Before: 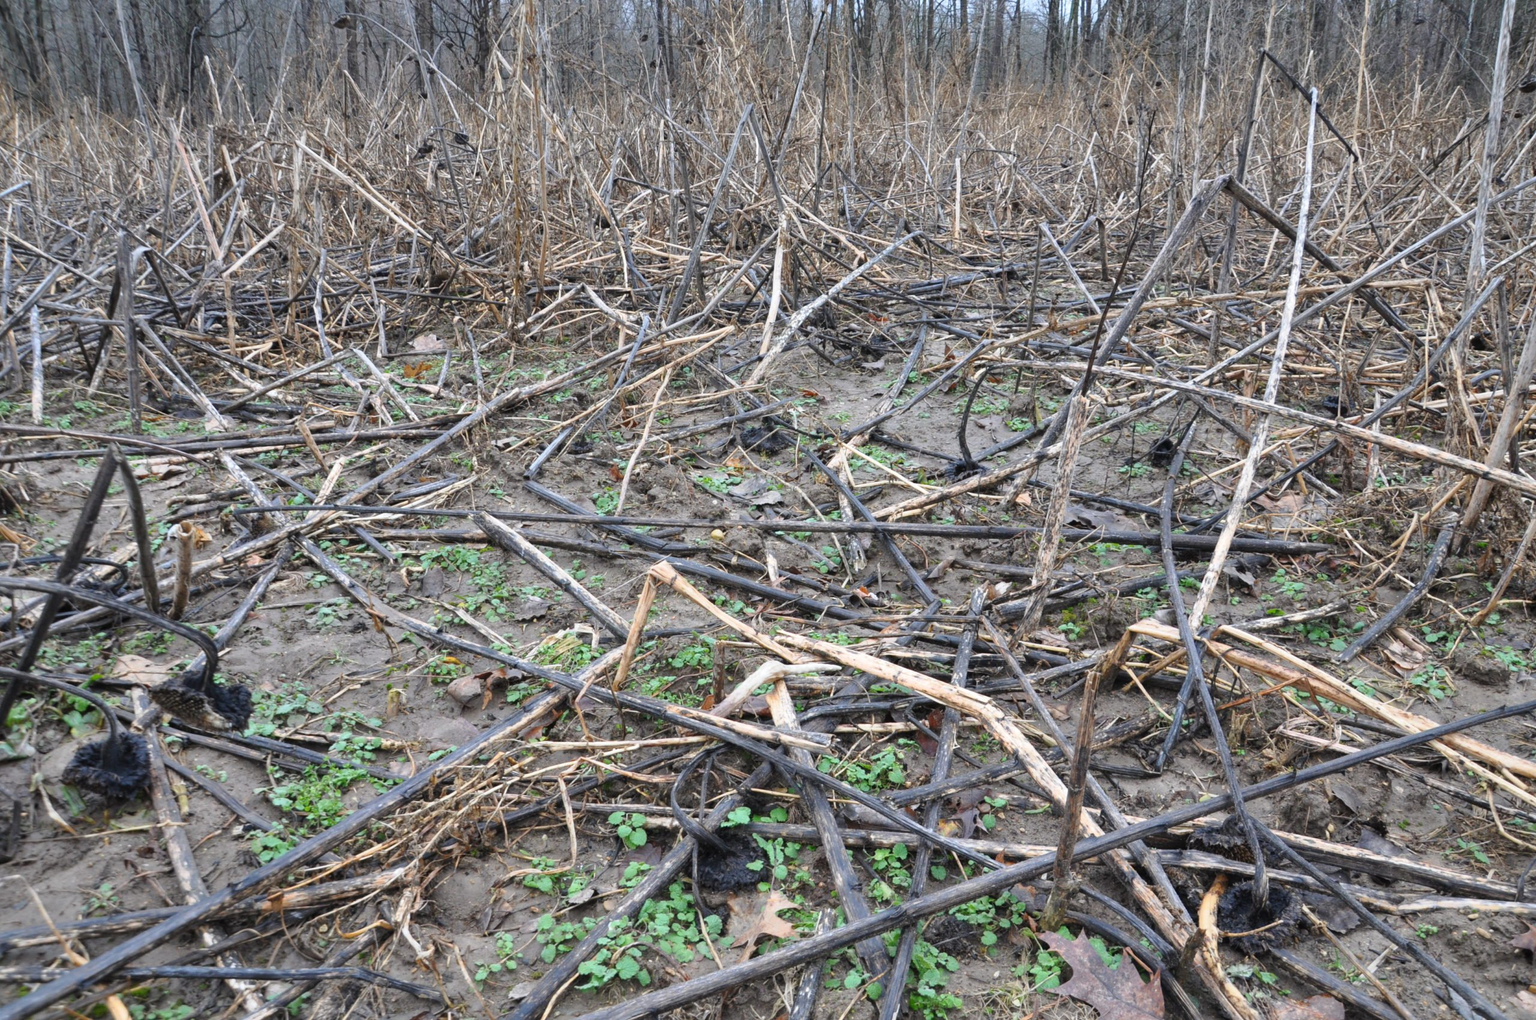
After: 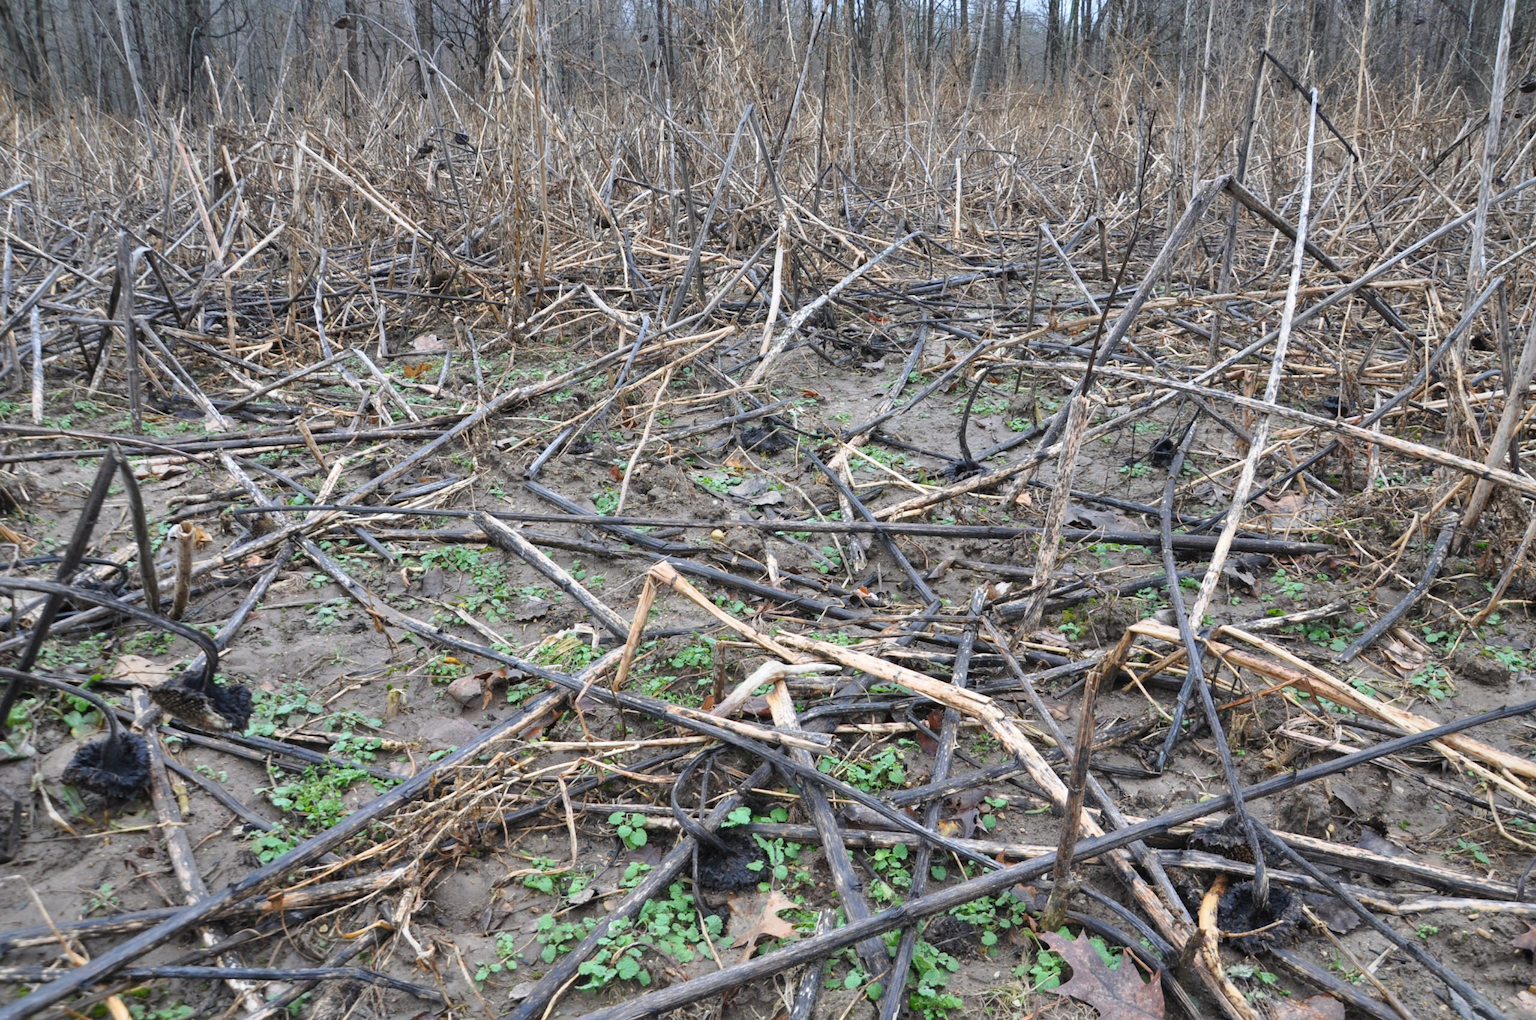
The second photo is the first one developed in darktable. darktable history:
tone equalizer: smoothing diameter 2.19%, edges refinement/feathering 17.58, mask exposure compensation -1.57 EV, filter diffusion 5
